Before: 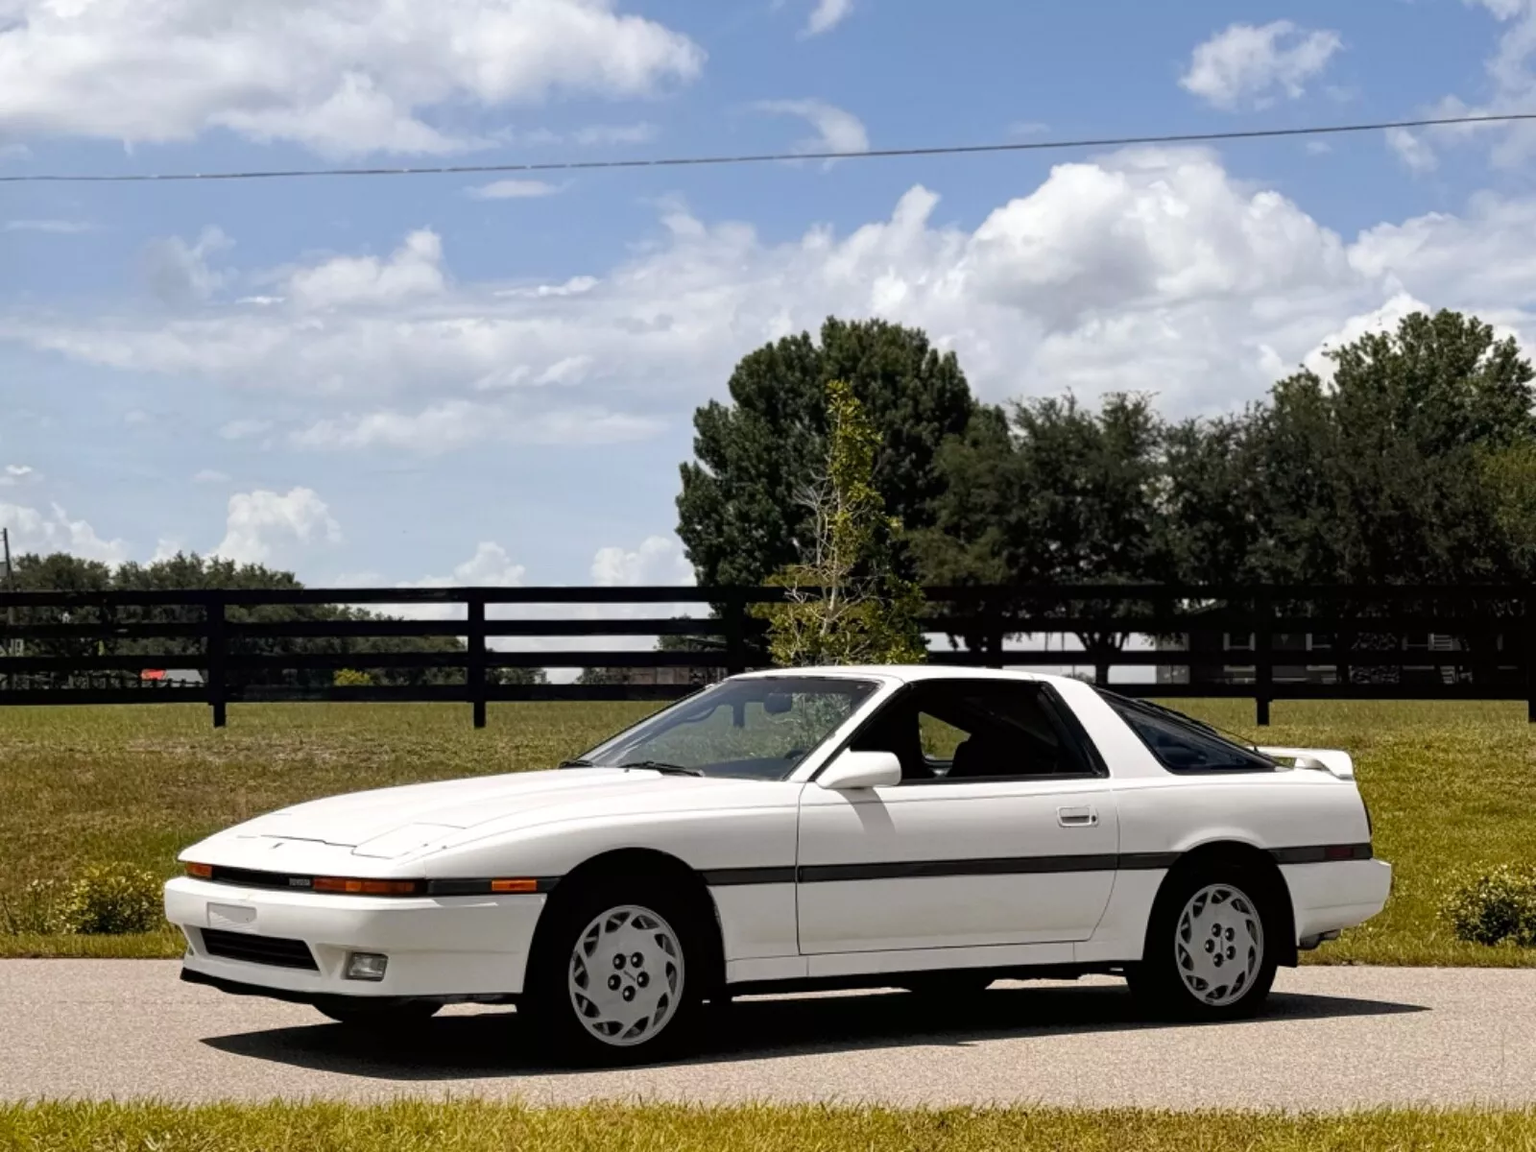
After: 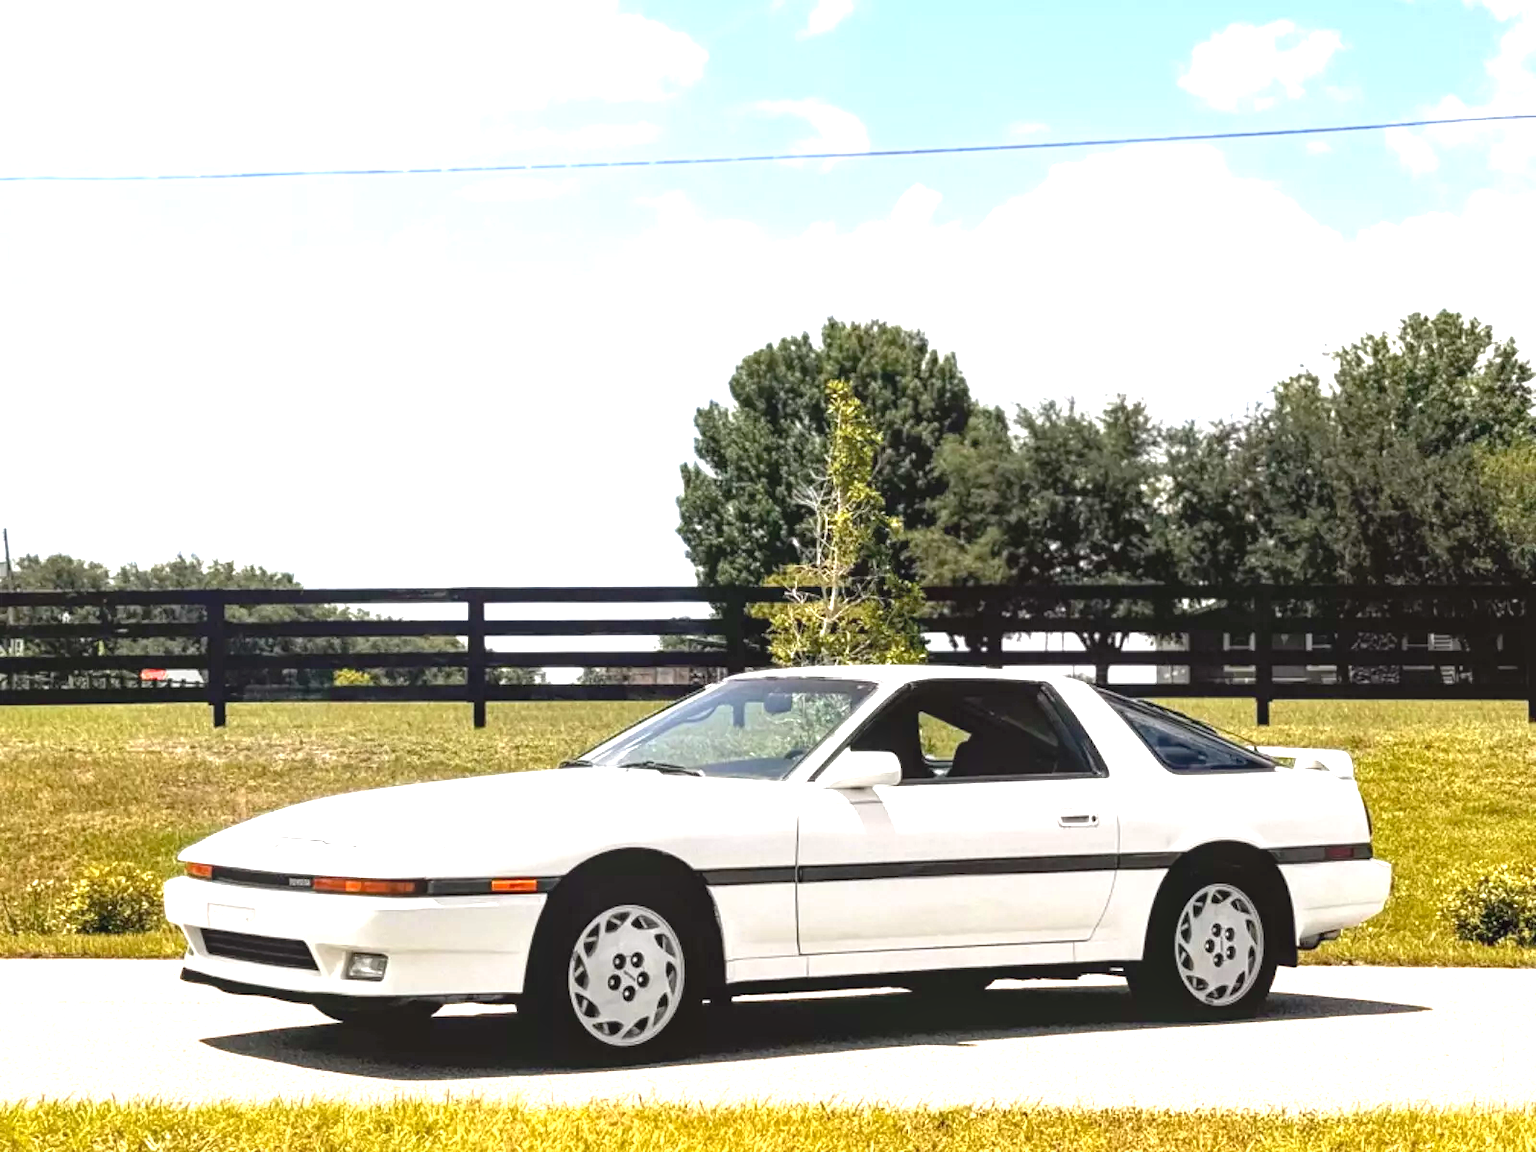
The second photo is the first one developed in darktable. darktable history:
exposure: black level correction 0.001, exposure 1.719 EV, compensate exposure bias true, compensate highlight preservation false
local contrast: detail 110%
